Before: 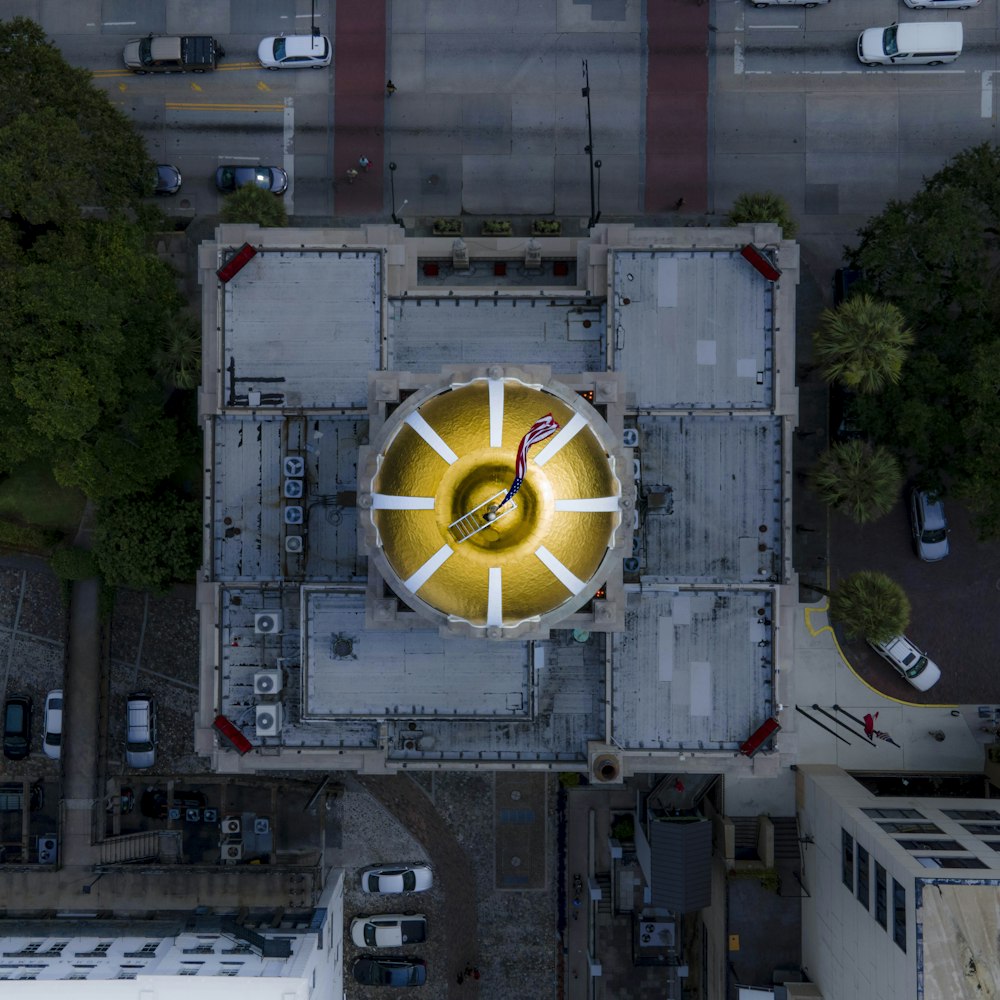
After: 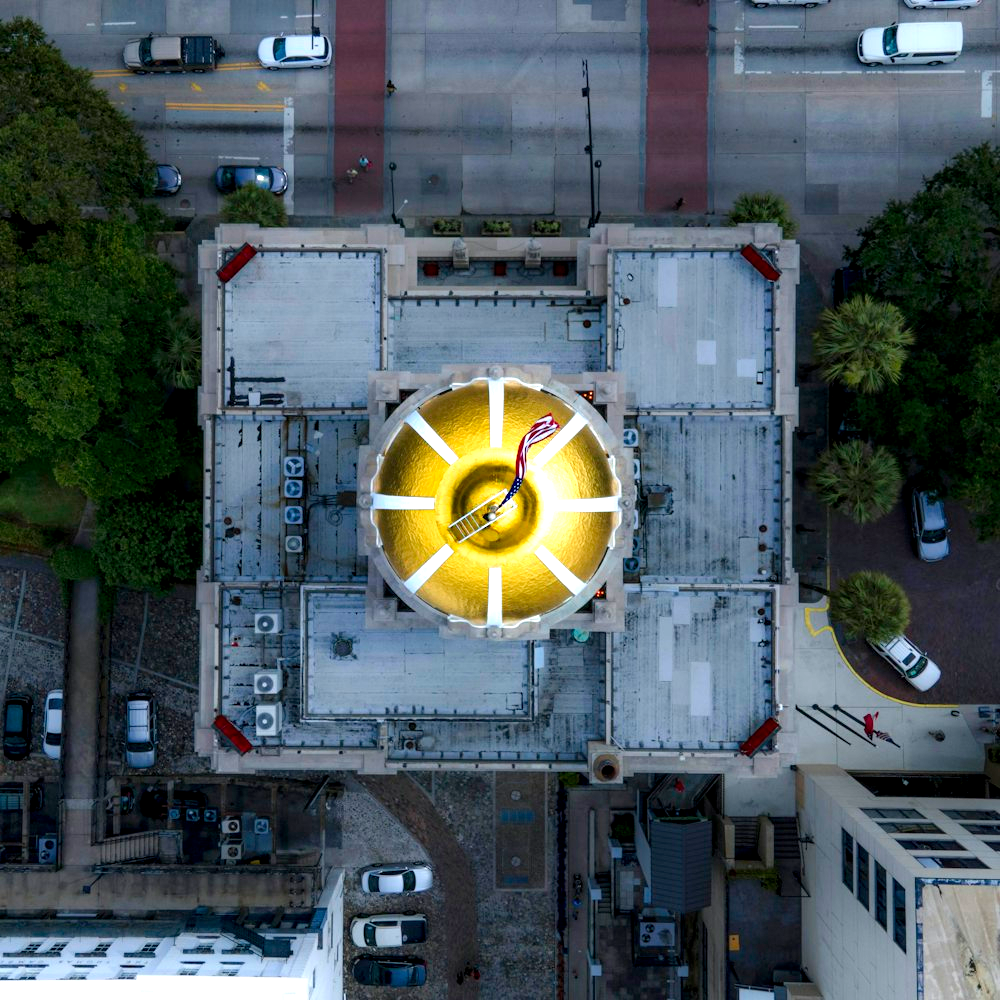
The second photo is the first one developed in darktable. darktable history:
exposure: black level correction 0.001, exposure 1.052 EV, compensate highlight preservation false
